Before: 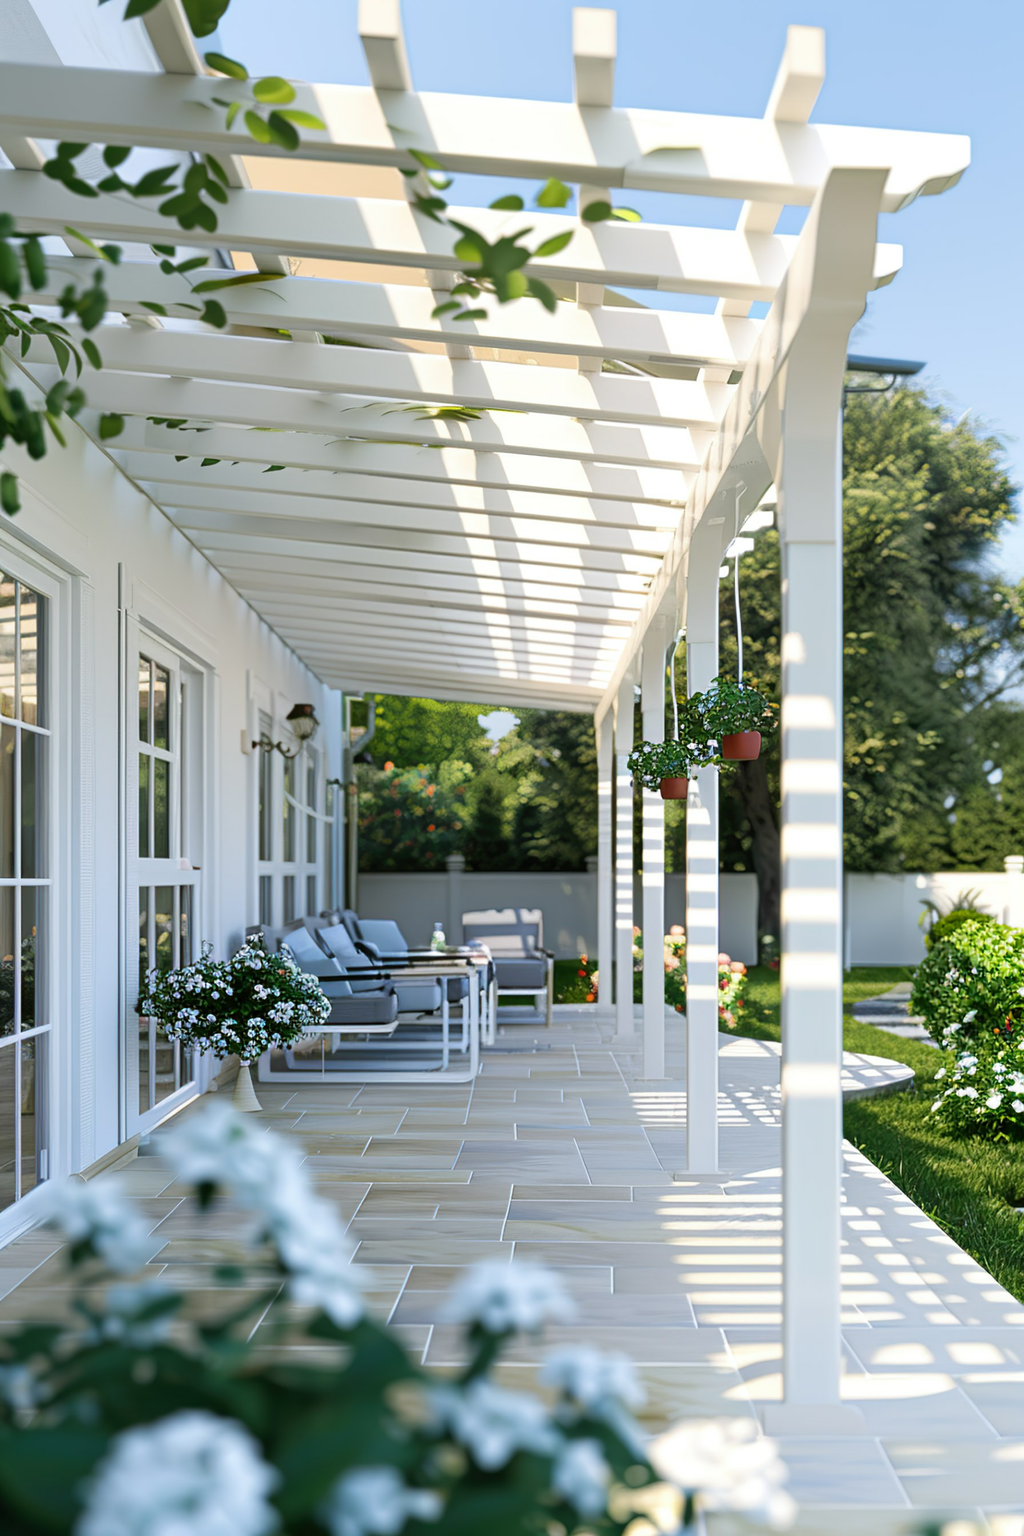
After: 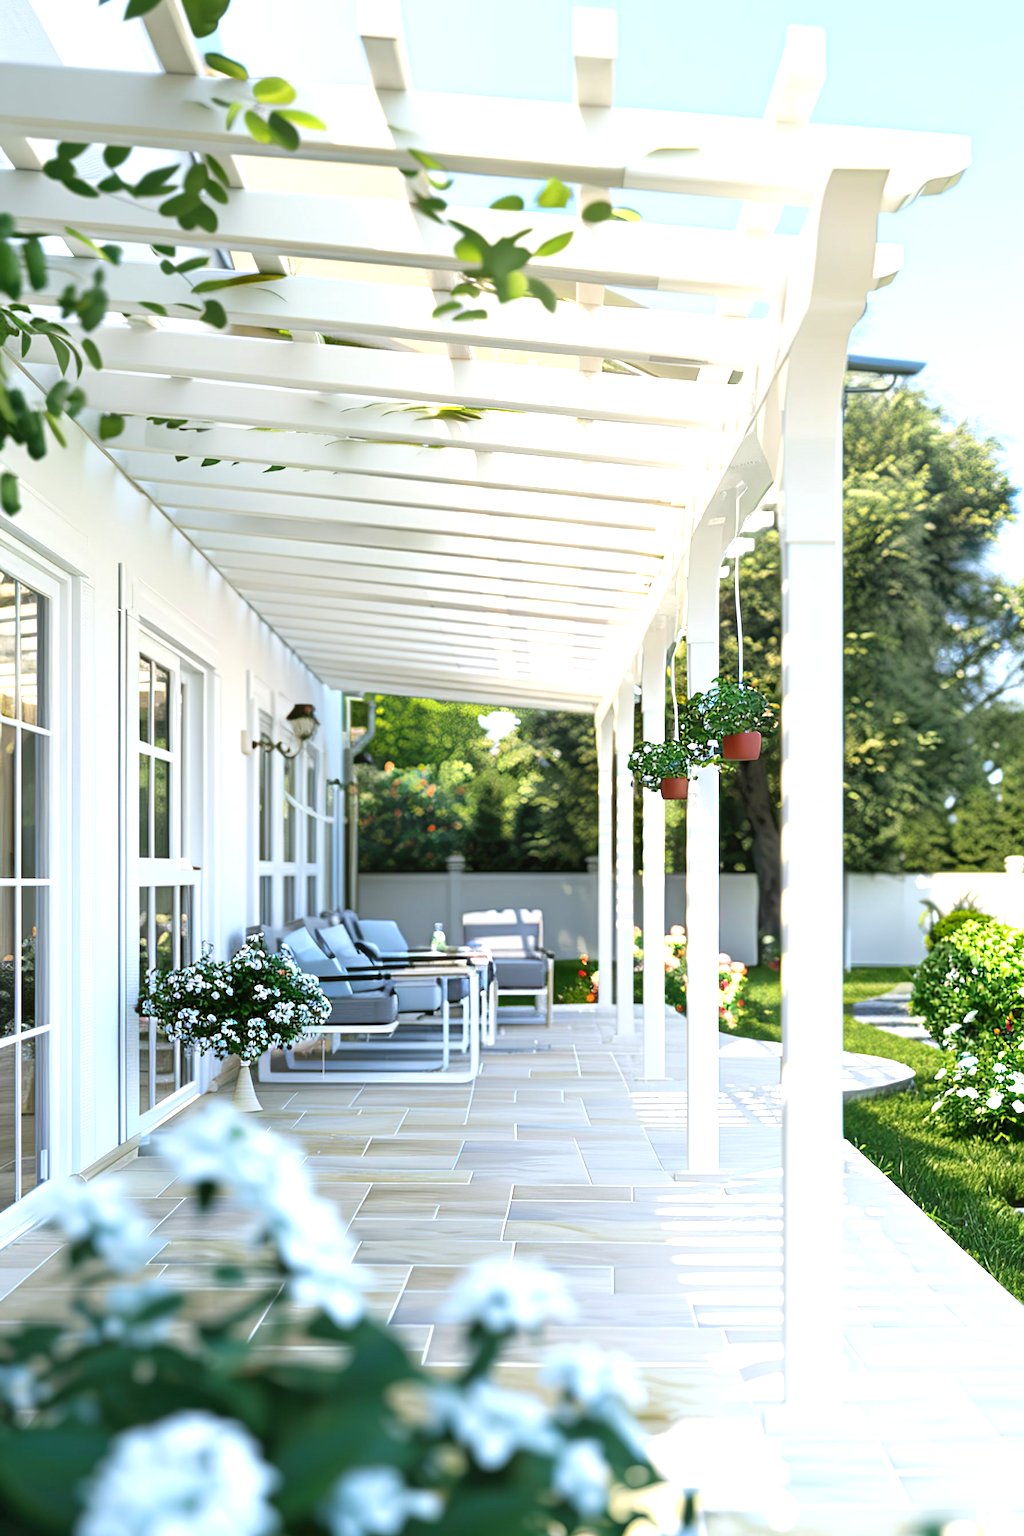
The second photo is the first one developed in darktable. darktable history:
exposure: black level correction 0, exposure 0.883 EV, compensate highlight preservation false
